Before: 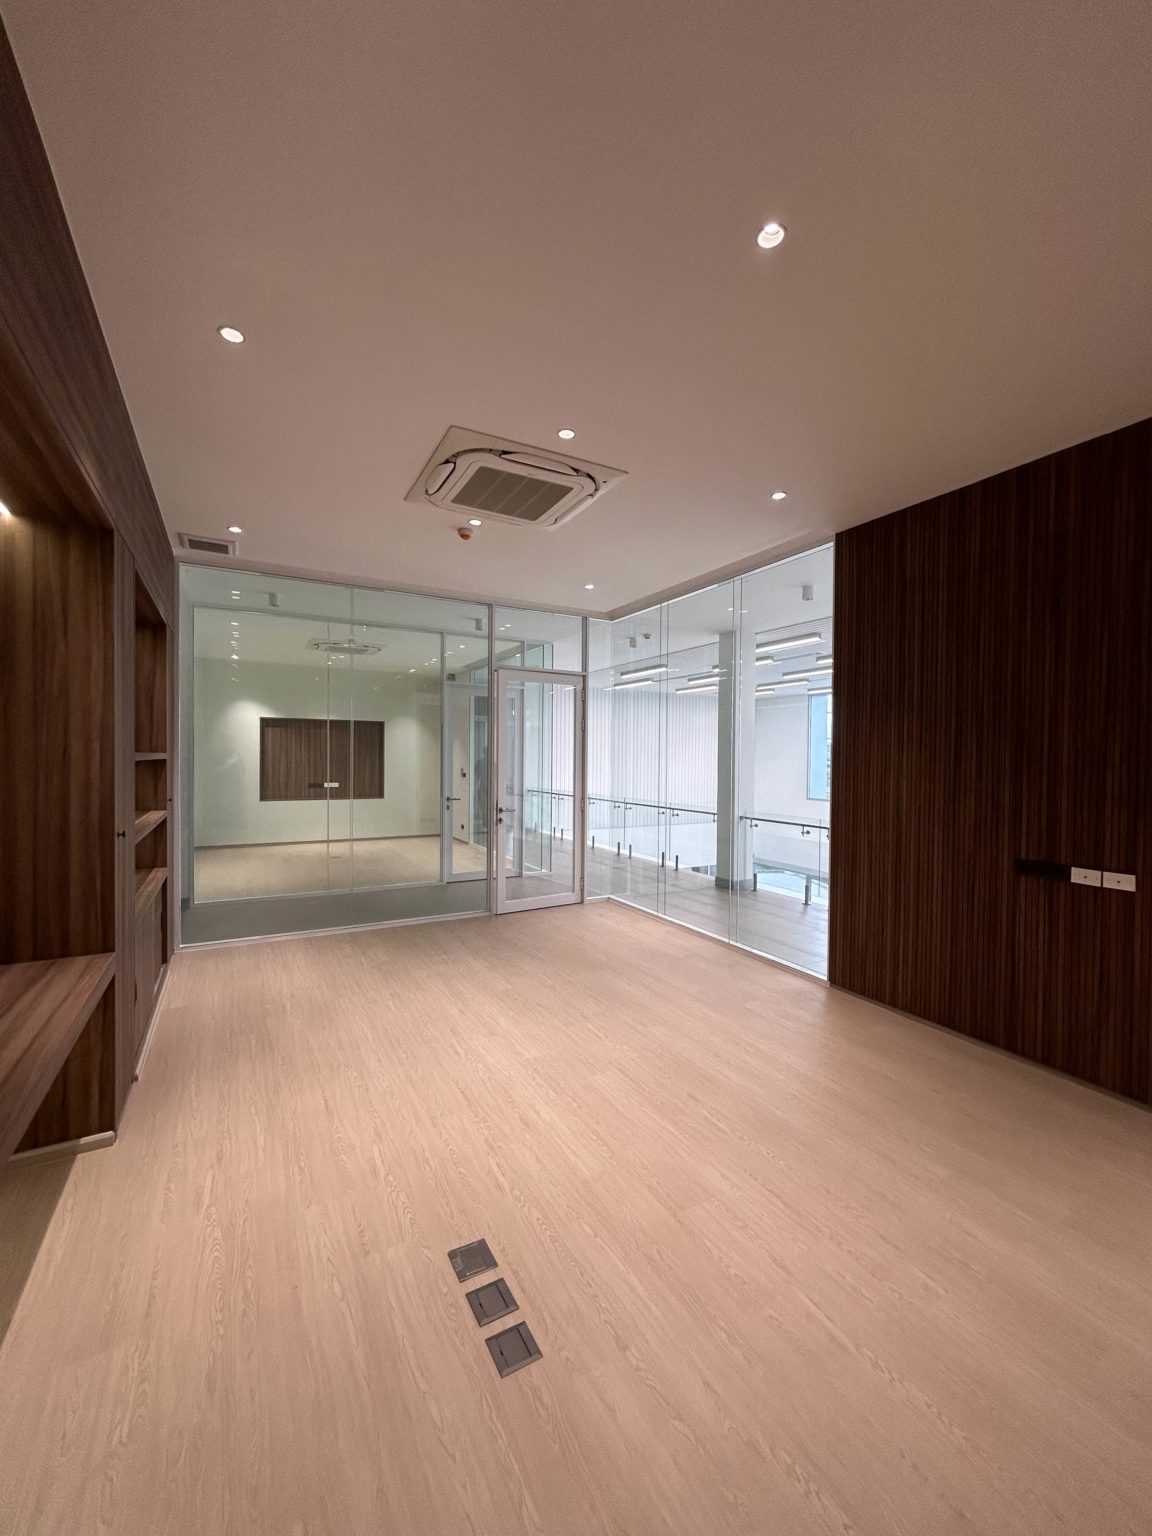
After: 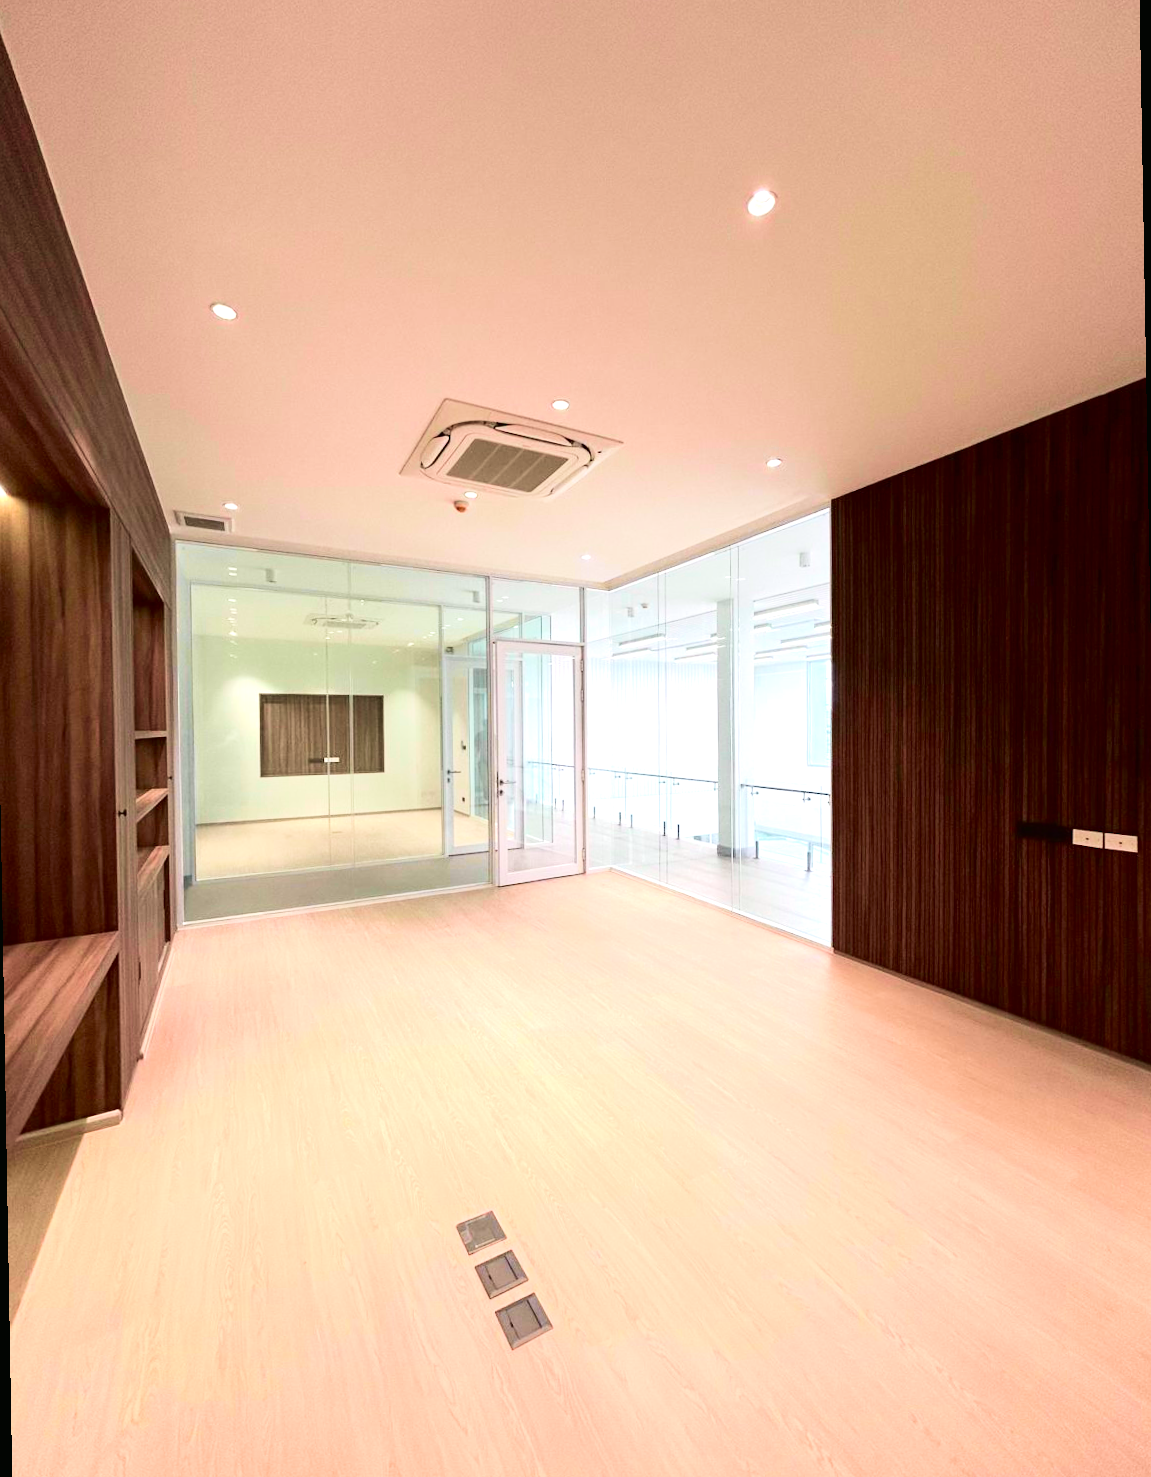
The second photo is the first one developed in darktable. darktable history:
velvia: on, module defaults
rotate and perspective: rotation -1°, crop left 0.011, crop right 0.989, crop top 0.025, crop bottom 0.975
exposure: exposure 1.061 EV, compensate highlight preservation false
tone curve: curves: ch0 [(0, 0.012) (0.031, 0.02) (0.12, 0.083) (0.193, 0.171) (0.277, 0.279) (0.45, 0.52) (0.568, 0.676) (0.678, 0.777) (0.875, 0.92) (1, 0.965)]; ch1 [(0, 0) (0.243, 0.245) (0.402, 0.41) (0.493, 0.486) (0.508, 0.507) (0.531, 0.53) (0.551, 0.564) (0.646, 0.672) (0.694, 0.732) (1, 1)]; ch2 [(0, 0) (0.249, 0.216) (0.356, 0.343) (0.424, 0.442) (0.476, 0.482) (0.498, 0.502) (0.517, 0.517) (0.532, 0.545) (0.562, 0.575) (0.614, 0.644) (0.706, 0.748) (0.808, 0.809) (0.991, 0.968)], color space Lab, independent channels, preserve colors none
